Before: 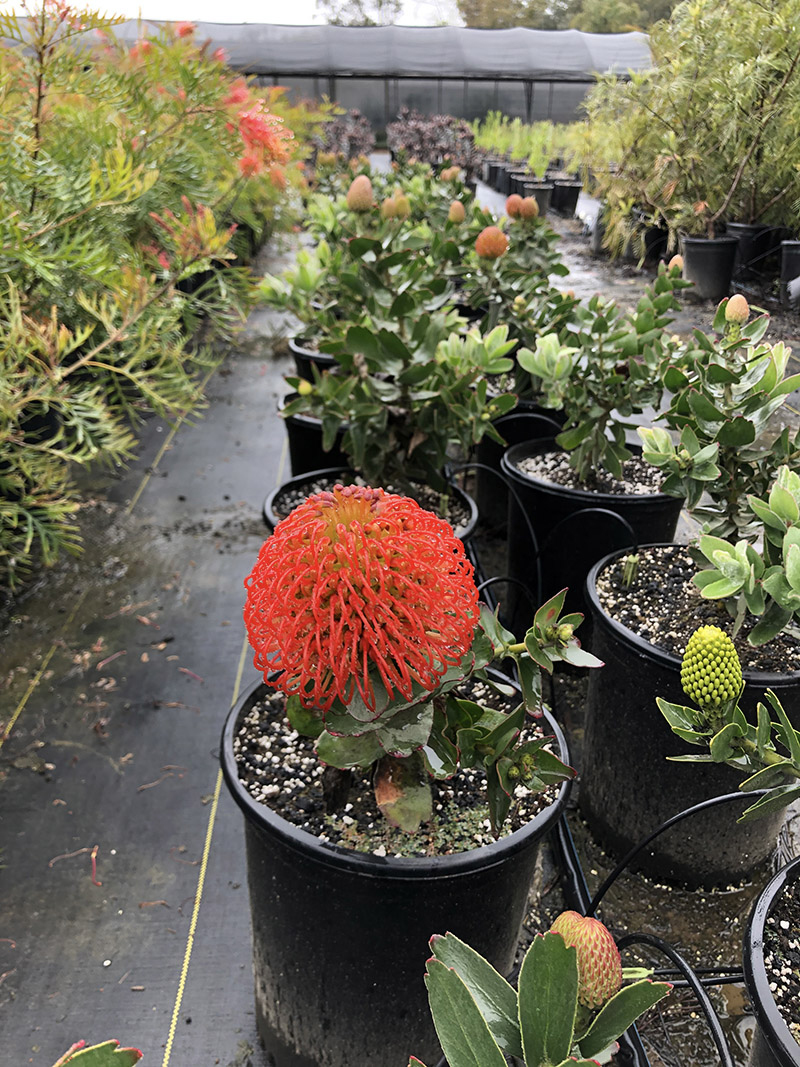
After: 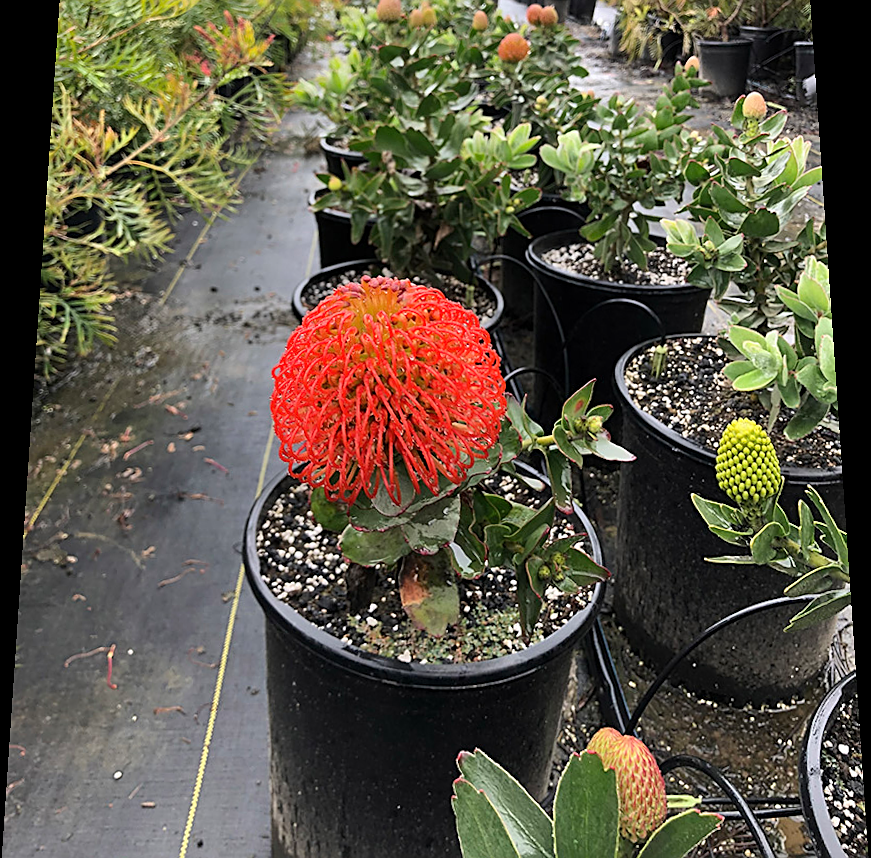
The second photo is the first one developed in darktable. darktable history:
crop and rotate: top 15.774%, bottom 5.506%
shadows and highlights: radius 337.17, shadows 29.01, soften with gaussian
rotate and perspective: rotation 0.128°, lens shift (vertical) -0.181, lens shift (horizontal) -0.044, shear 0.001, automatic cropping off
sharpen: radius 1.967
